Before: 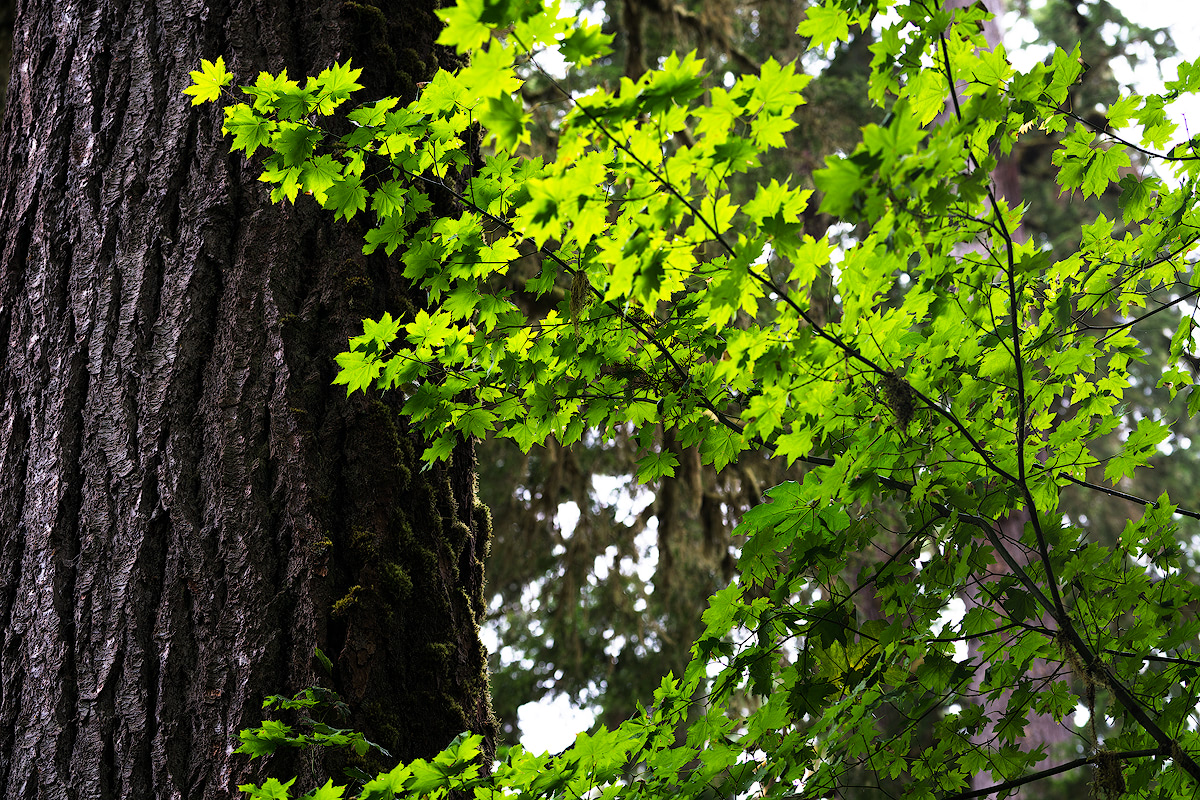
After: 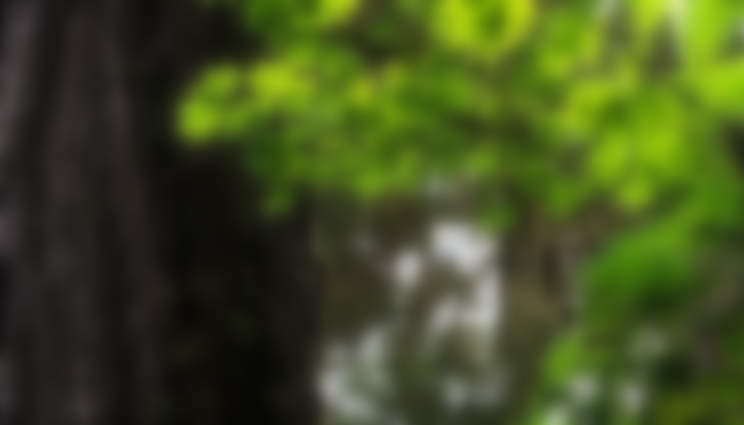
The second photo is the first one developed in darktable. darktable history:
crop: left 13.312%, top 31.28%, right 24.627%, bottom 15.582%
lowpass: on, module defaults
